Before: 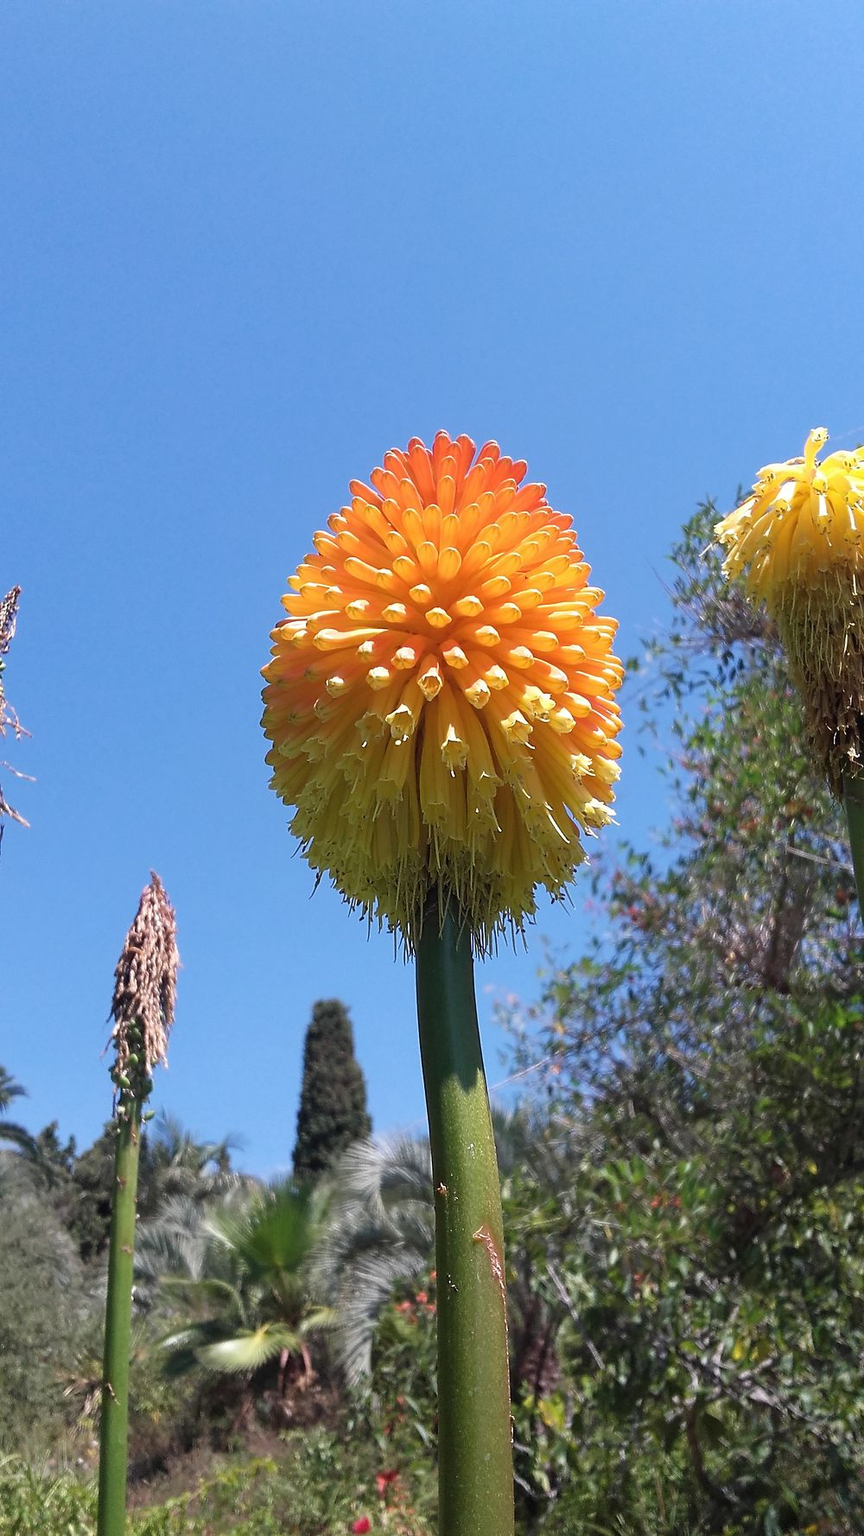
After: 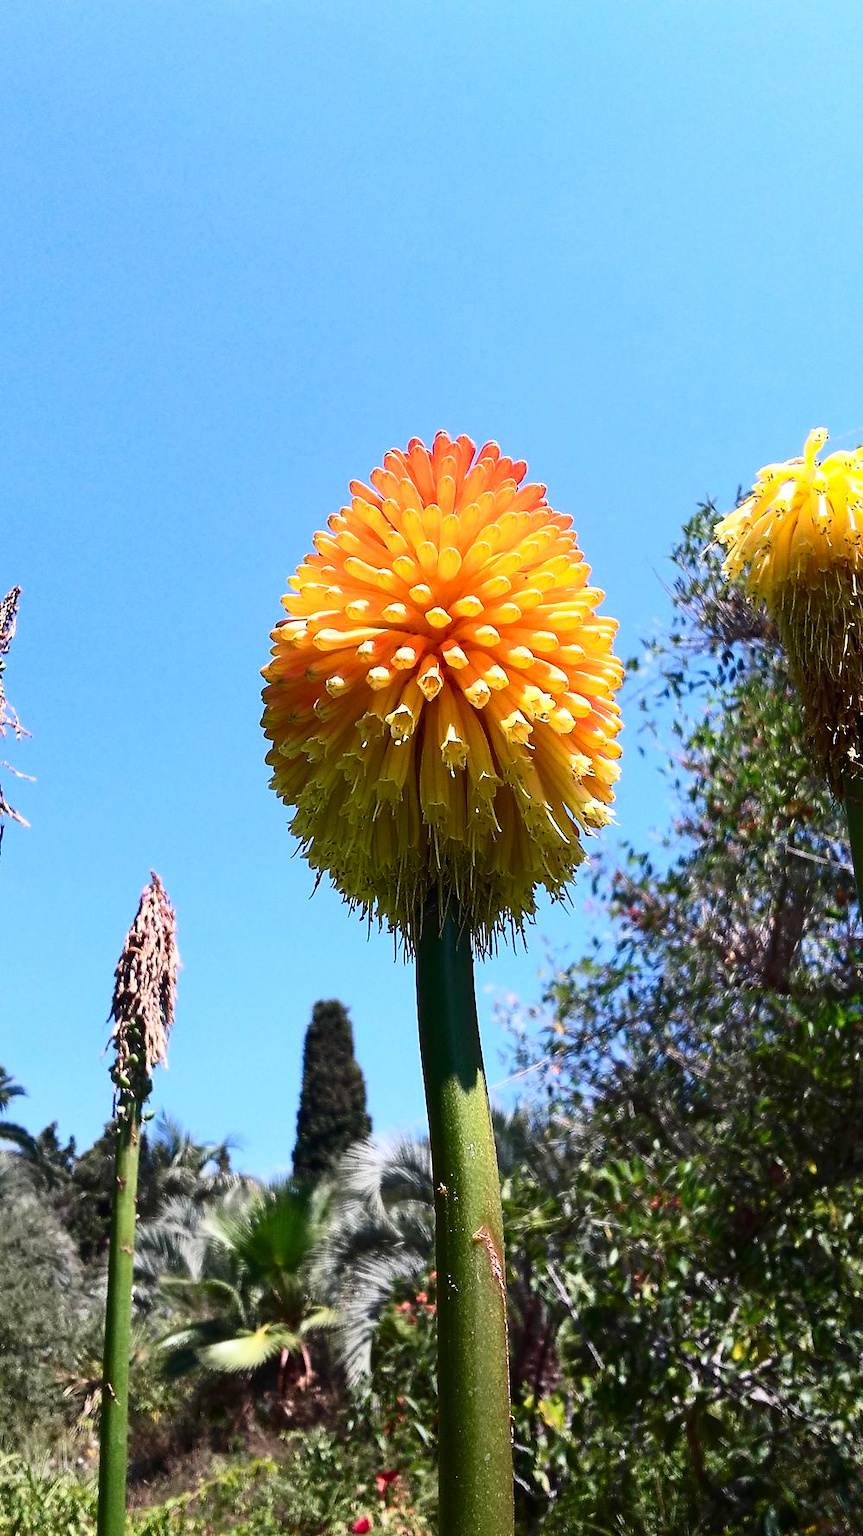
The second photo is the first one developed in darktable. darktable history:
contrast brightness saturation: contrast 0.412, brightness 0.051, saturation 0.258
